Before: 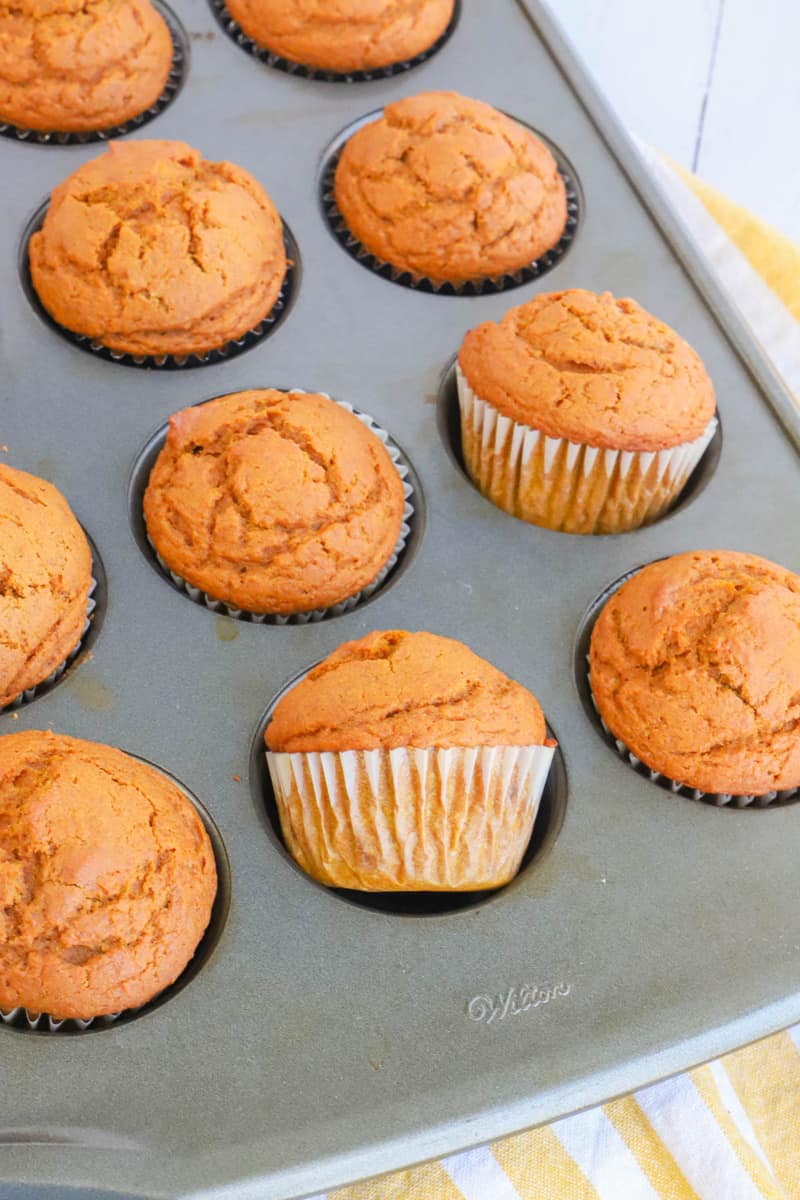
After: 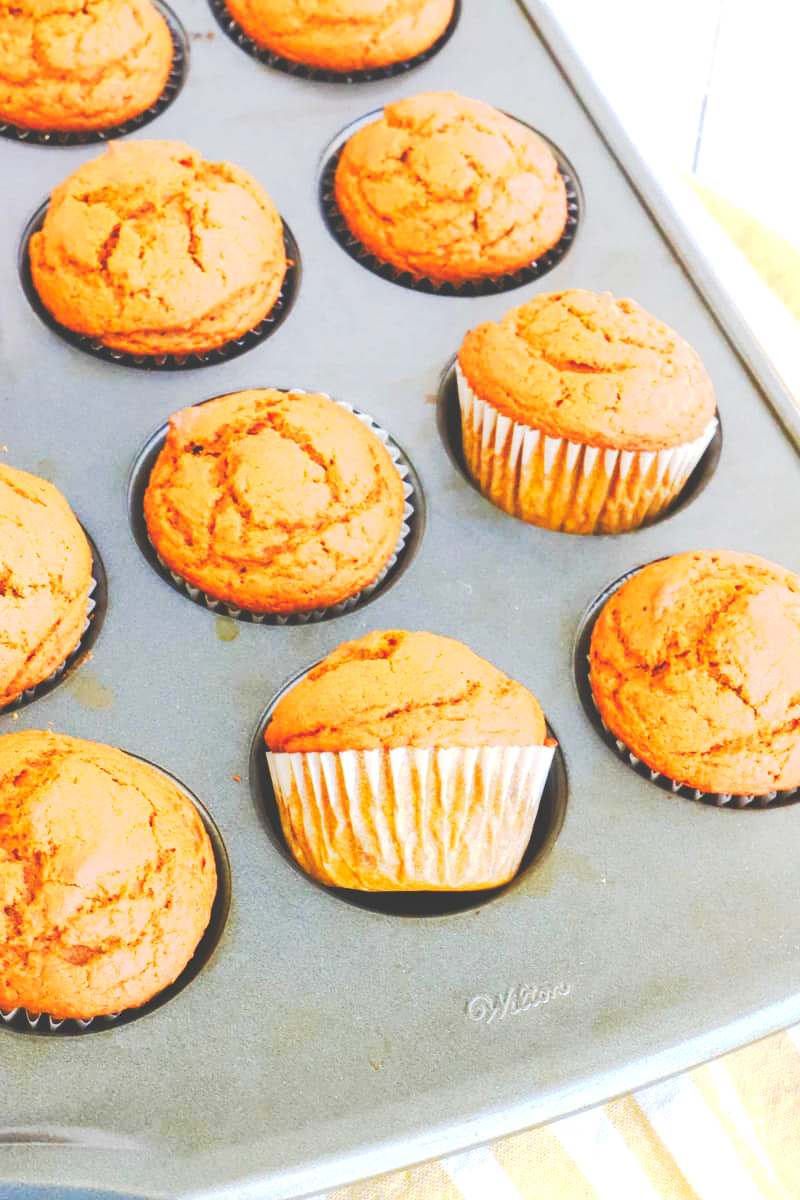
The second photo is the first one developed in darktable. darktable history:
color balance rgb: perceptual saturation grading › global saturation 25%, perceptual saturation grading › highlights -50%, perceptual saturation grading › shadows 30%, perceptual brilliance grading › global brilliance 12%, global vibrance 20%
tone curve: curves: ch0 [(0, 0) (0.003, 0.231) (0.011, 0.231) (0.025, 0.231) (0.044, 0.231) (0.069, 0.235) (0.1, 0.24) (0.136, 0.246) (0.177, 0.256) (0.224, 0.279) (0.277, 0.313) (0.335, 0.354) (0.399, 0.428) (0.468, 0.514) (0.543, 0.61) (0.623, 0.728) (0.709, 0.808) (0.801, 0.873) (0.898, 0.909) (1, 1)], preserve colors none
